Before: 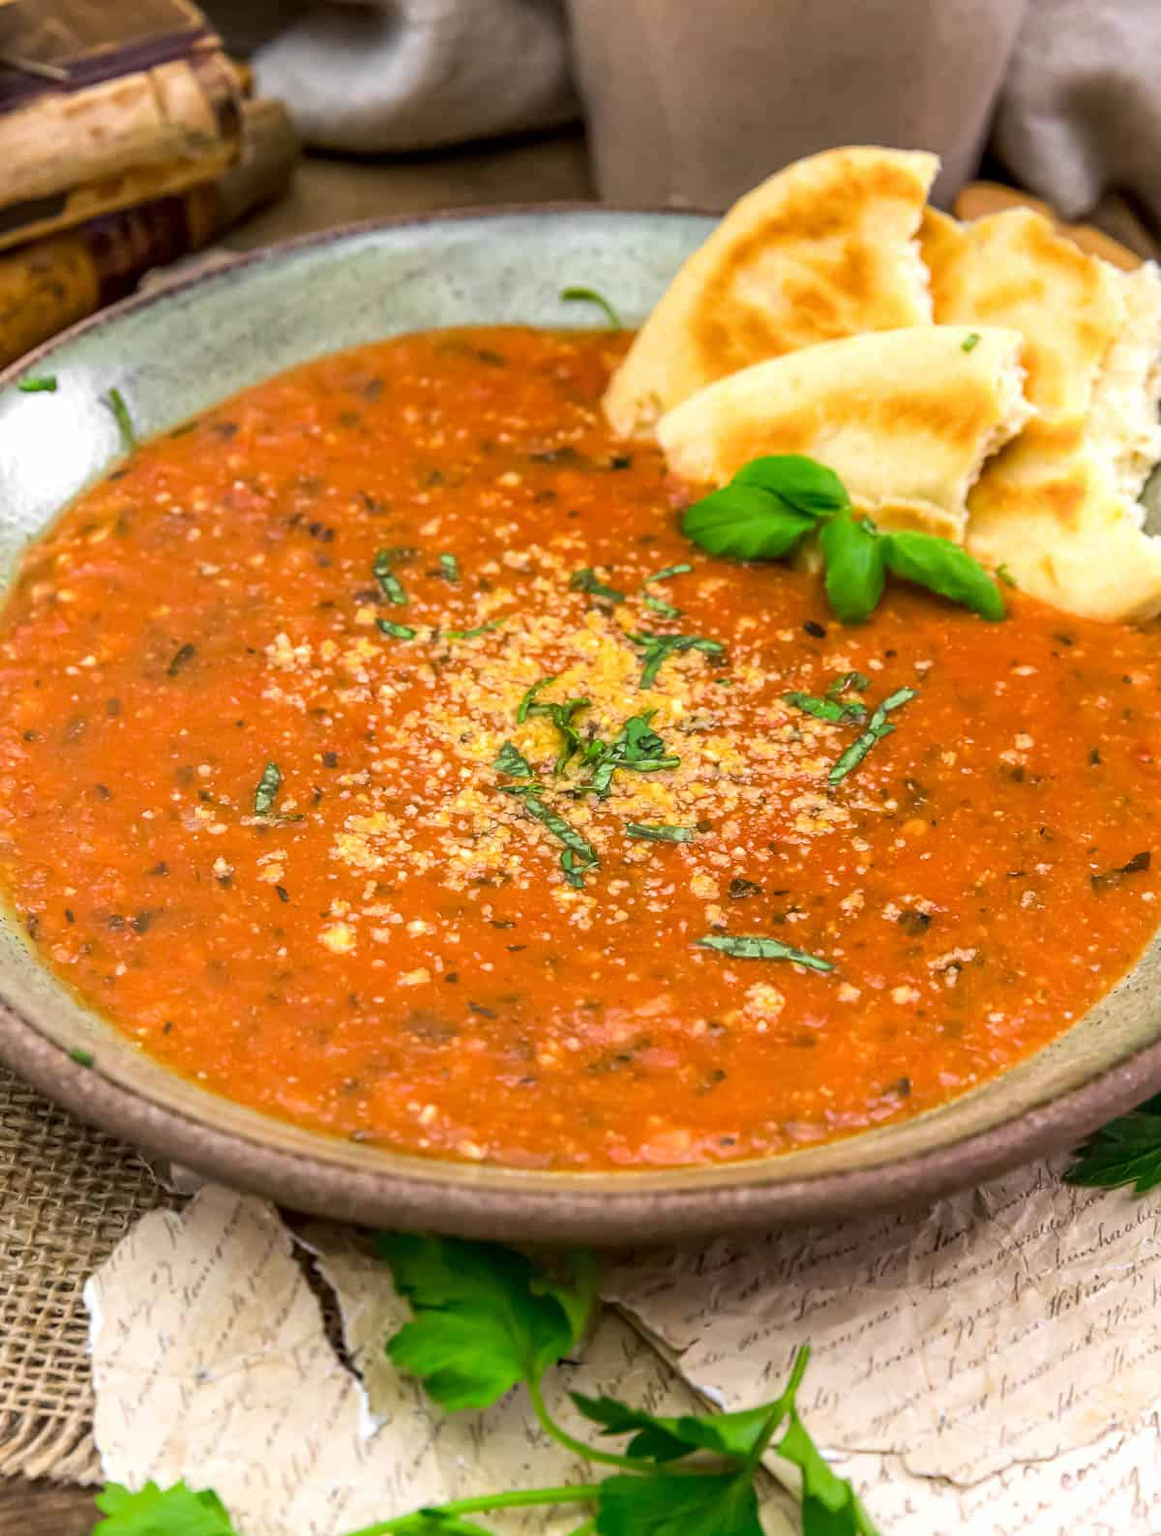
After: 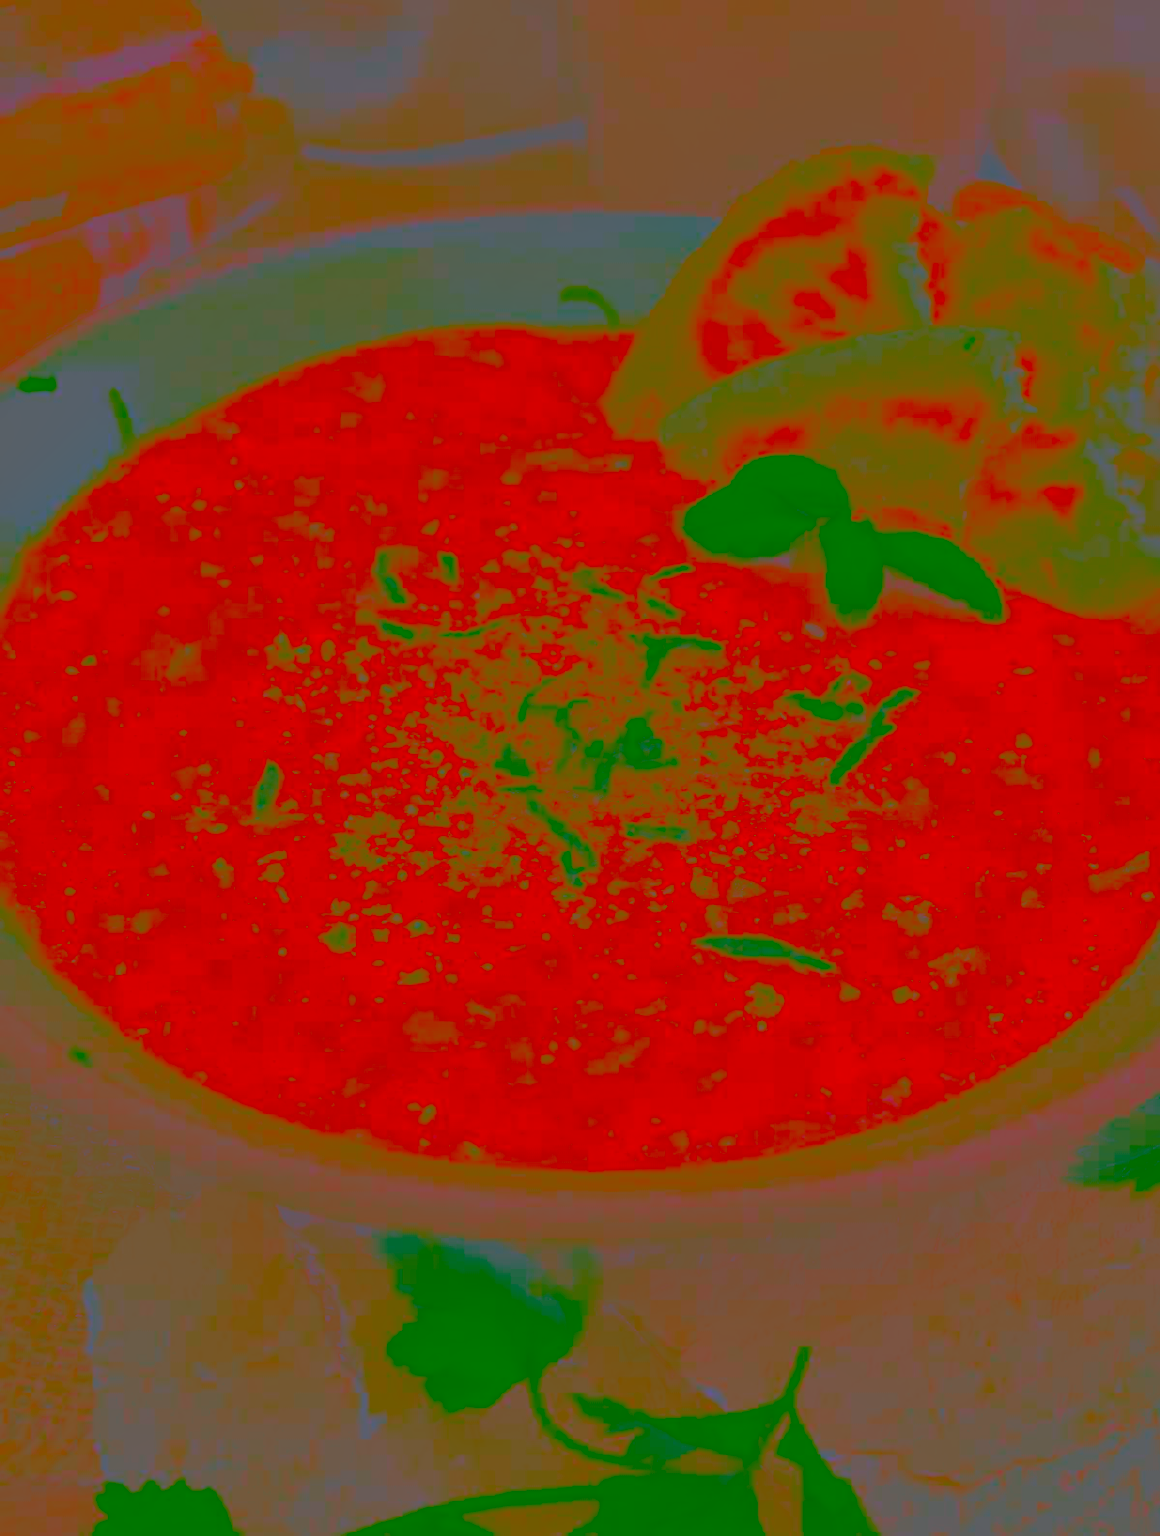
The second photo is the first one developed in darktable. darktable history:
exposure: compensate exposure bias true, compensate highlight preservation false
contrast equalizer: octaves 7, y [[0.6 ×6], [0.55 ×6], [0 ×6], [0 ×6], [0 ×6]]
tone equalizer: edges refinement/feathering 500, mask exposure compensation -1.57 EV, preserve details no
contrast brightness saturation: contrast -0.983, brightness -0.177, saturation 0.741
